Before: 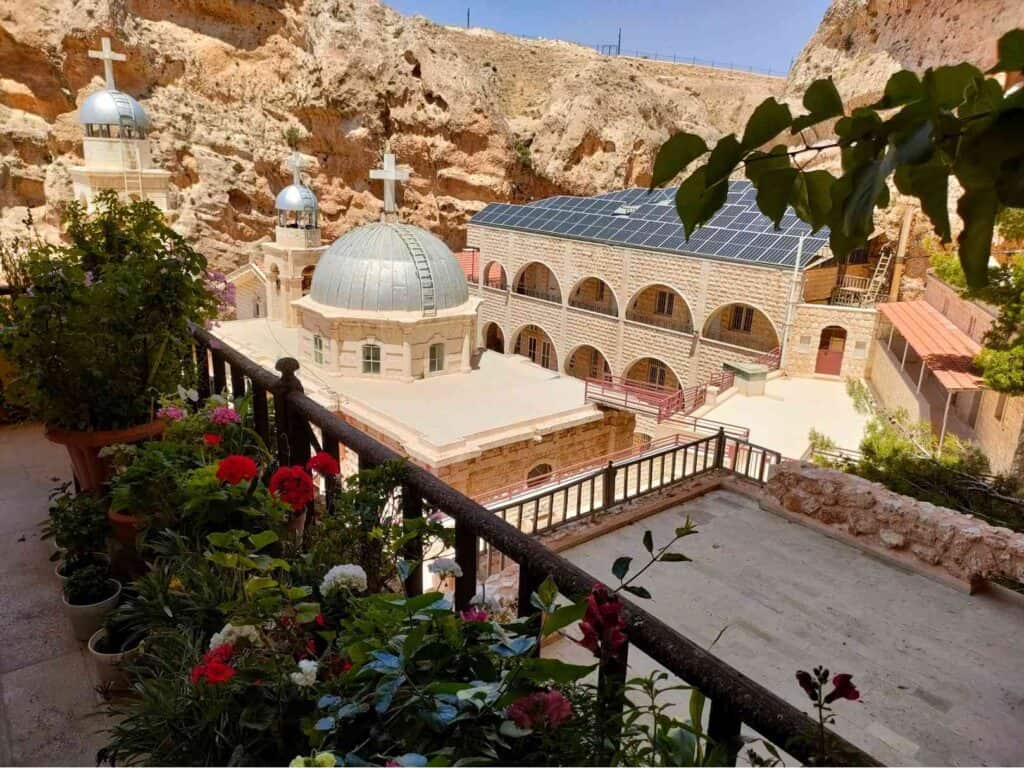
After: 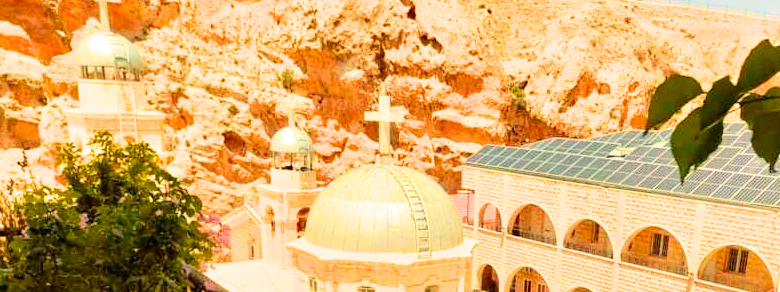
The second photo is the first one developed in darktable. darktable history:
filmic rgb: black relative exposure -7.65 EV, white relative exposure 4.56 EV, hardness 3.61, color science v6 (2022)
contrast brightness saturation: contrast 0.09, saturation 0.28
white balance: red 1.08, blue 0.791
crop: left 0.579%, top 7.627%, right 23.167%, bottom 54.275%
exposure: black level correction 0, exposure 1.675 EV, compensate exposure bias true, compensate highlight preservation false
